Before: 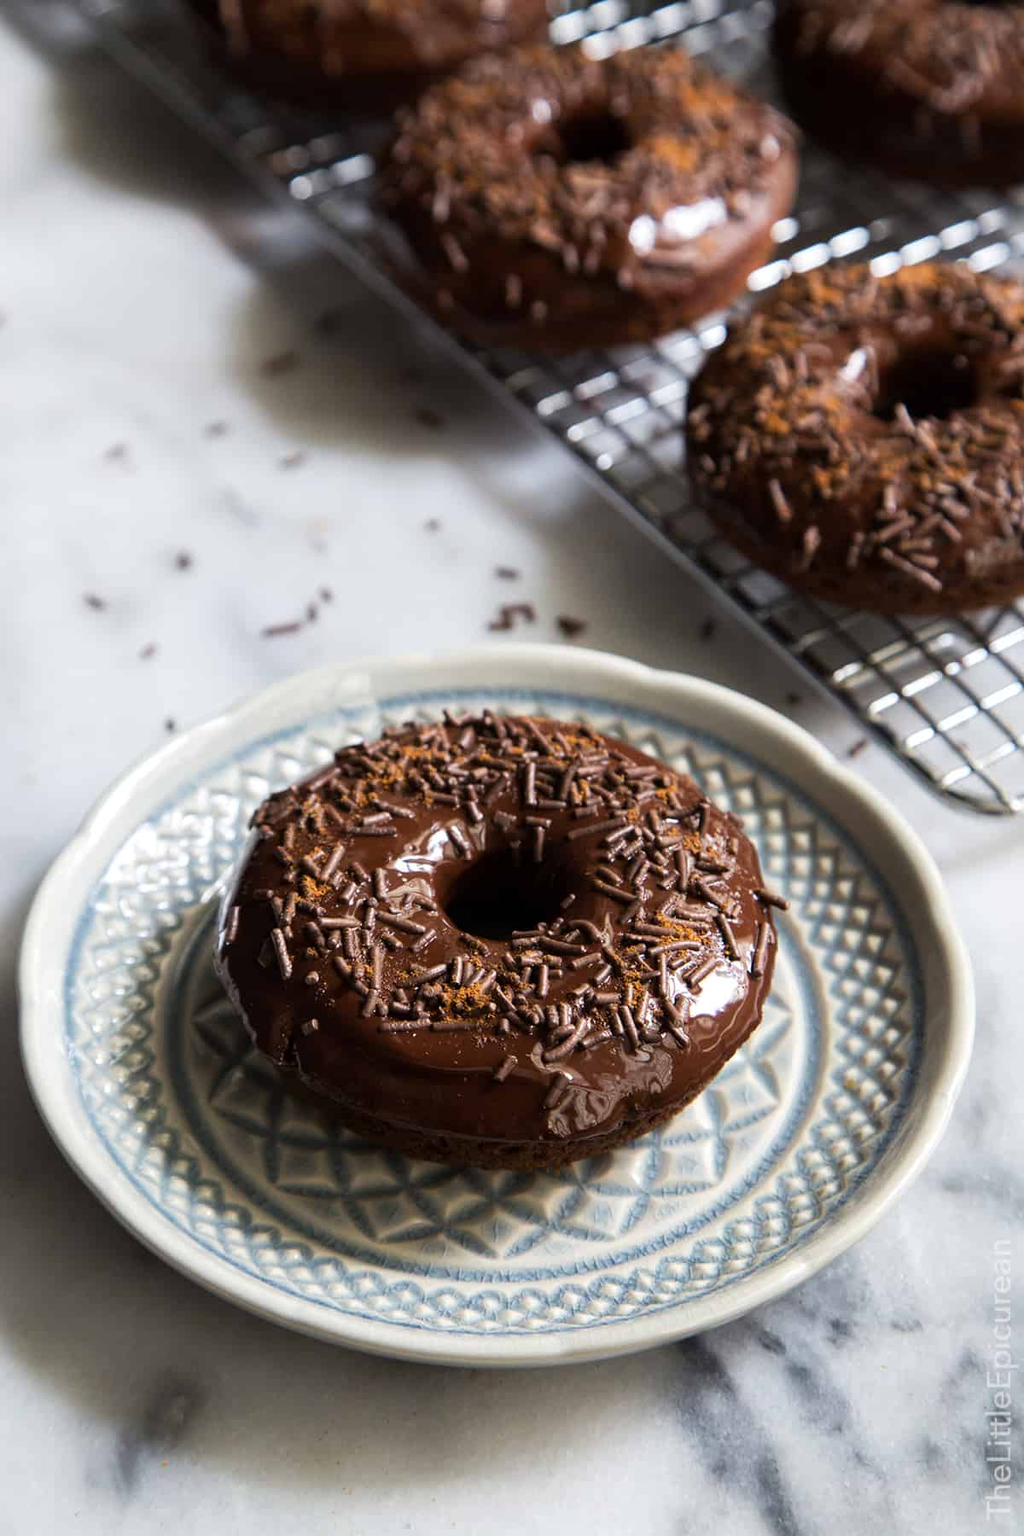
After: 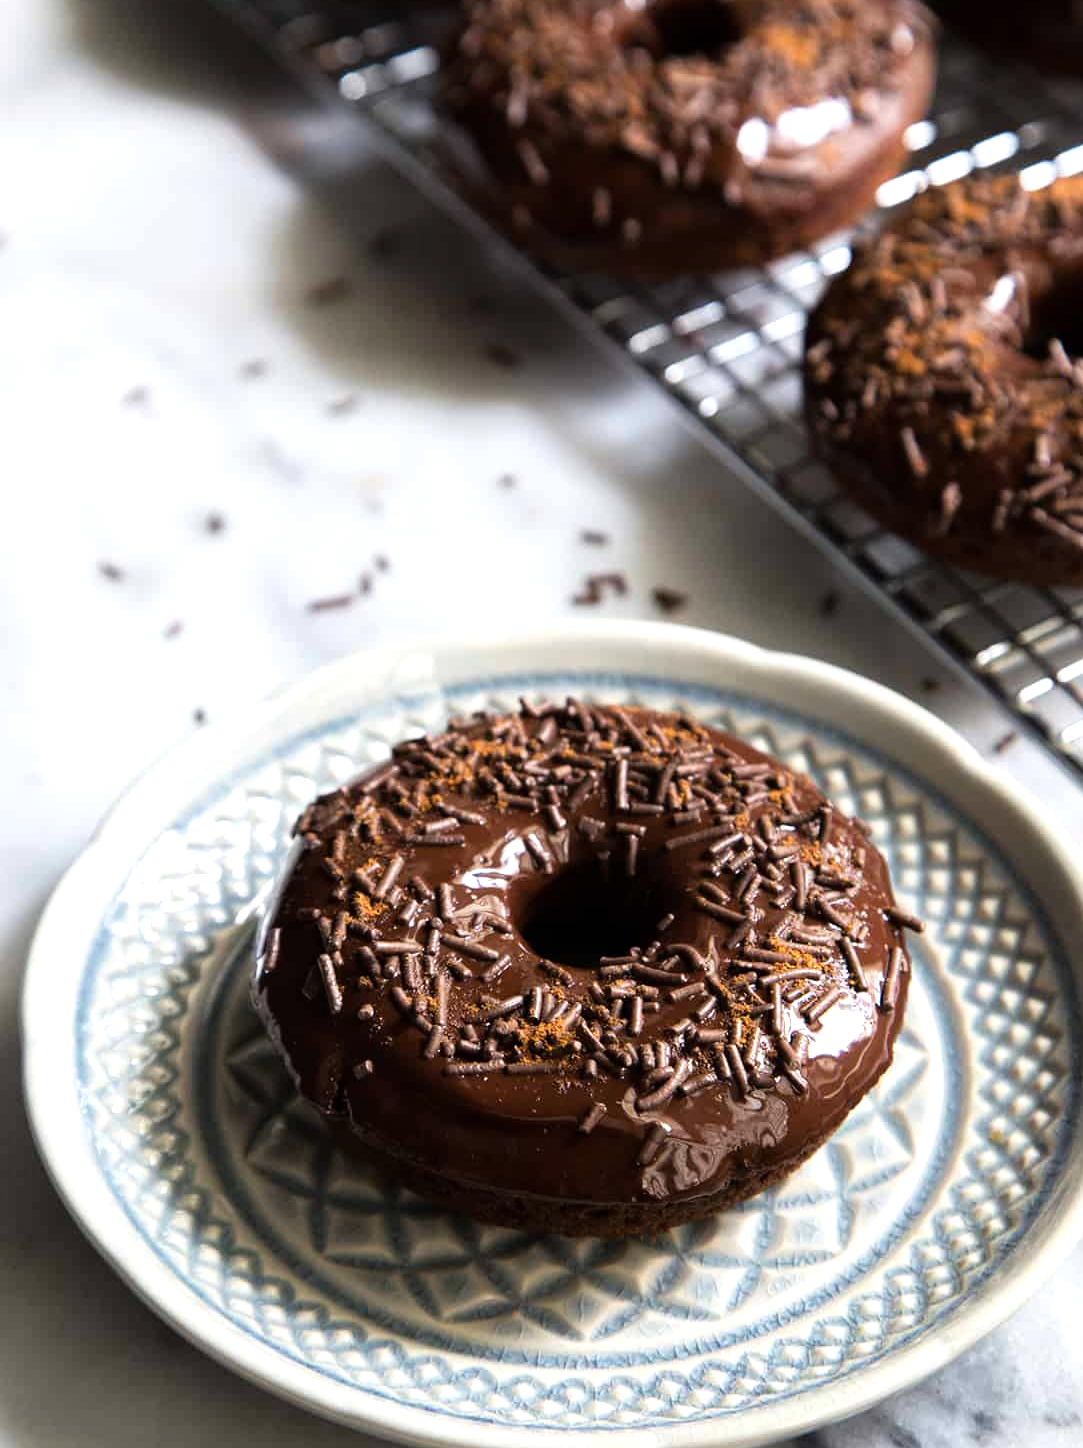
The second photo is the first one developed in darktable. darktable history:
crop: top 7.495%, right 9.683%, bottom 12.005%
tone equalizer: -8 EV -0.4 EV, -7 EV -0.359 EV, -6 EV -0.323 EV, -5 EV -0.228 EV, -3 EV 0.191 EV, -2 EV 0.321 EV, -1 EV 0.369 EV, +0 EV 0.417 EV
